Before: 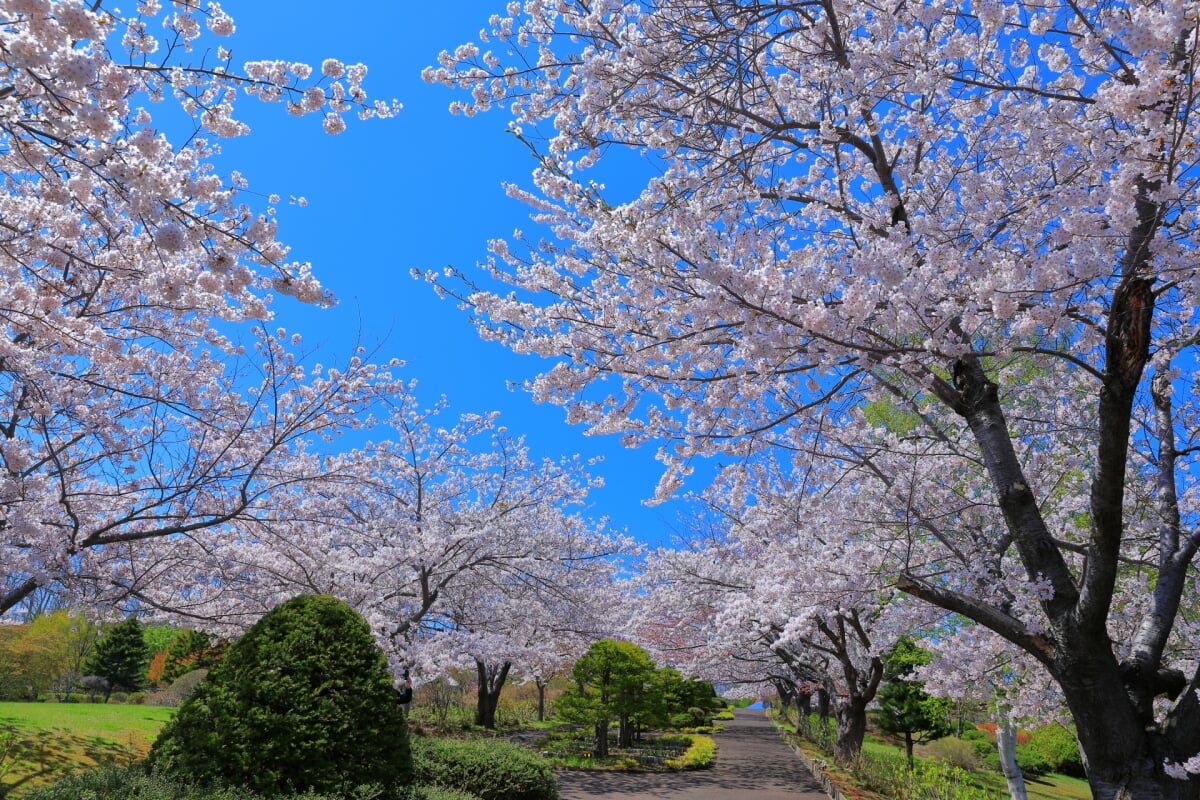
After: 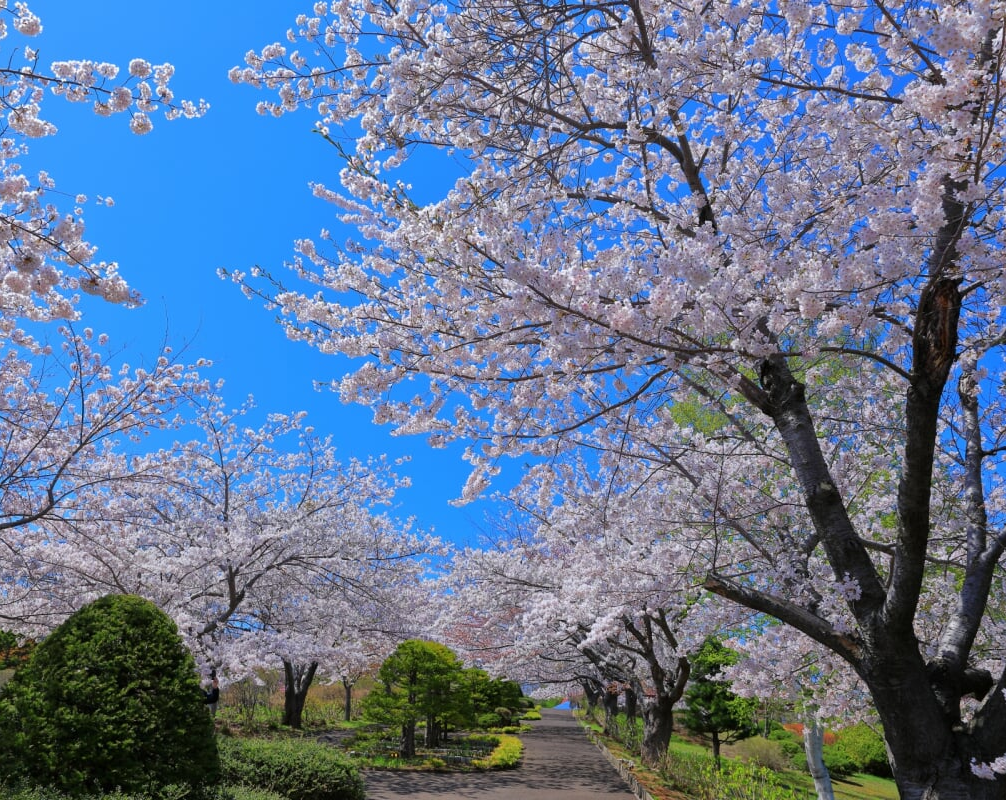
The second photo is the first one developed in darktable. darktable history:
crop: left 16.15%
